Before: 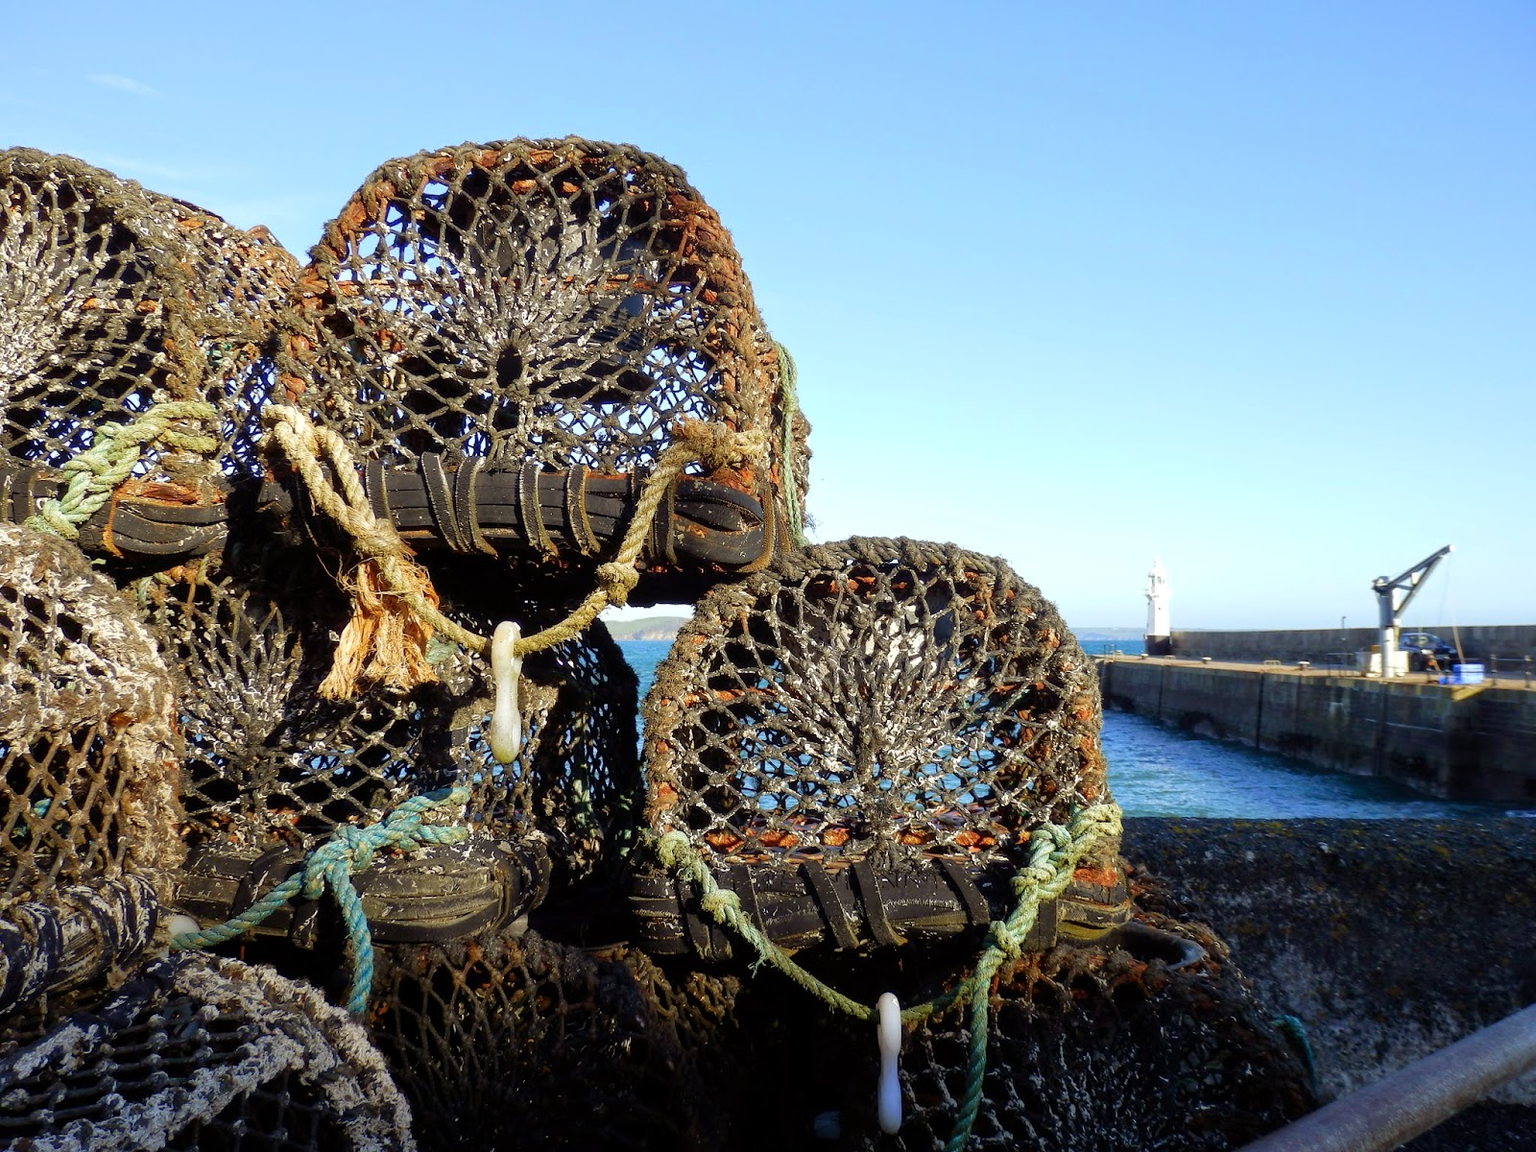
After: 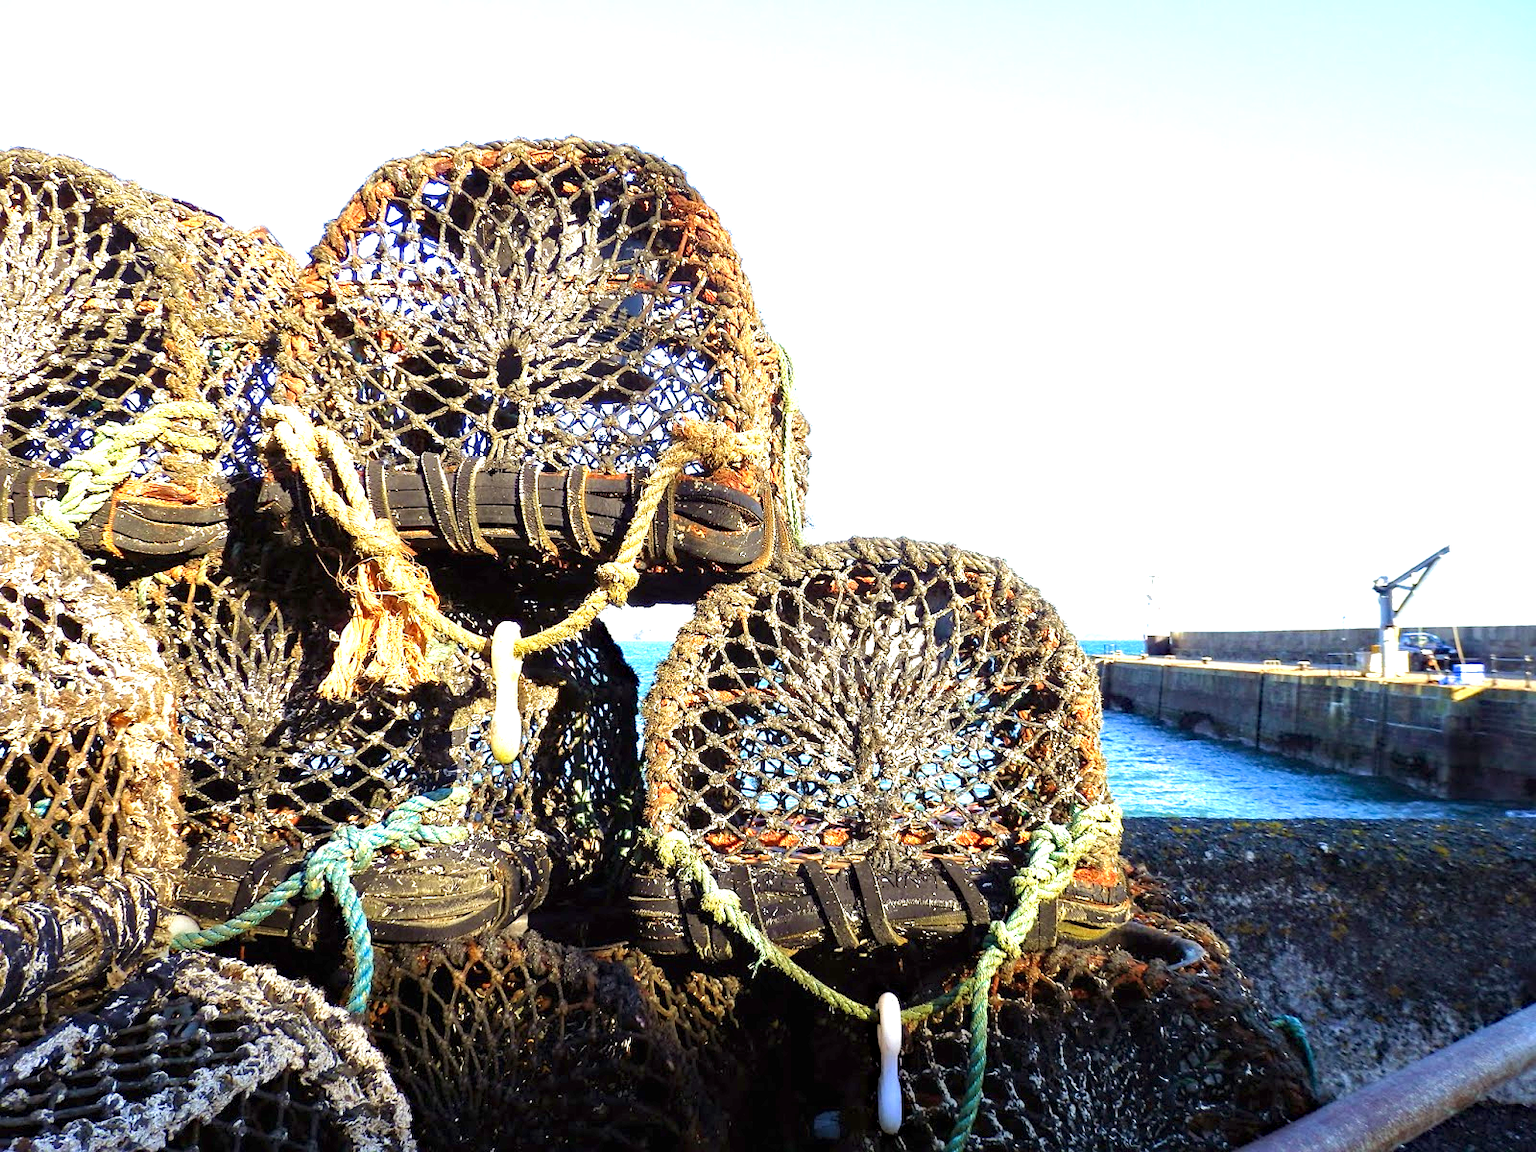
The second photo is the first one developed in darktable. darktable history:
exposure: black level correction 0, exposure 1.455 EV, compensate highlight preservation false
shadows and highlights: shadows 24.86, highlights -24.58
velvia: strength 14.45%
sharpen: amount 0.218
haze removal: compatibility mode true
